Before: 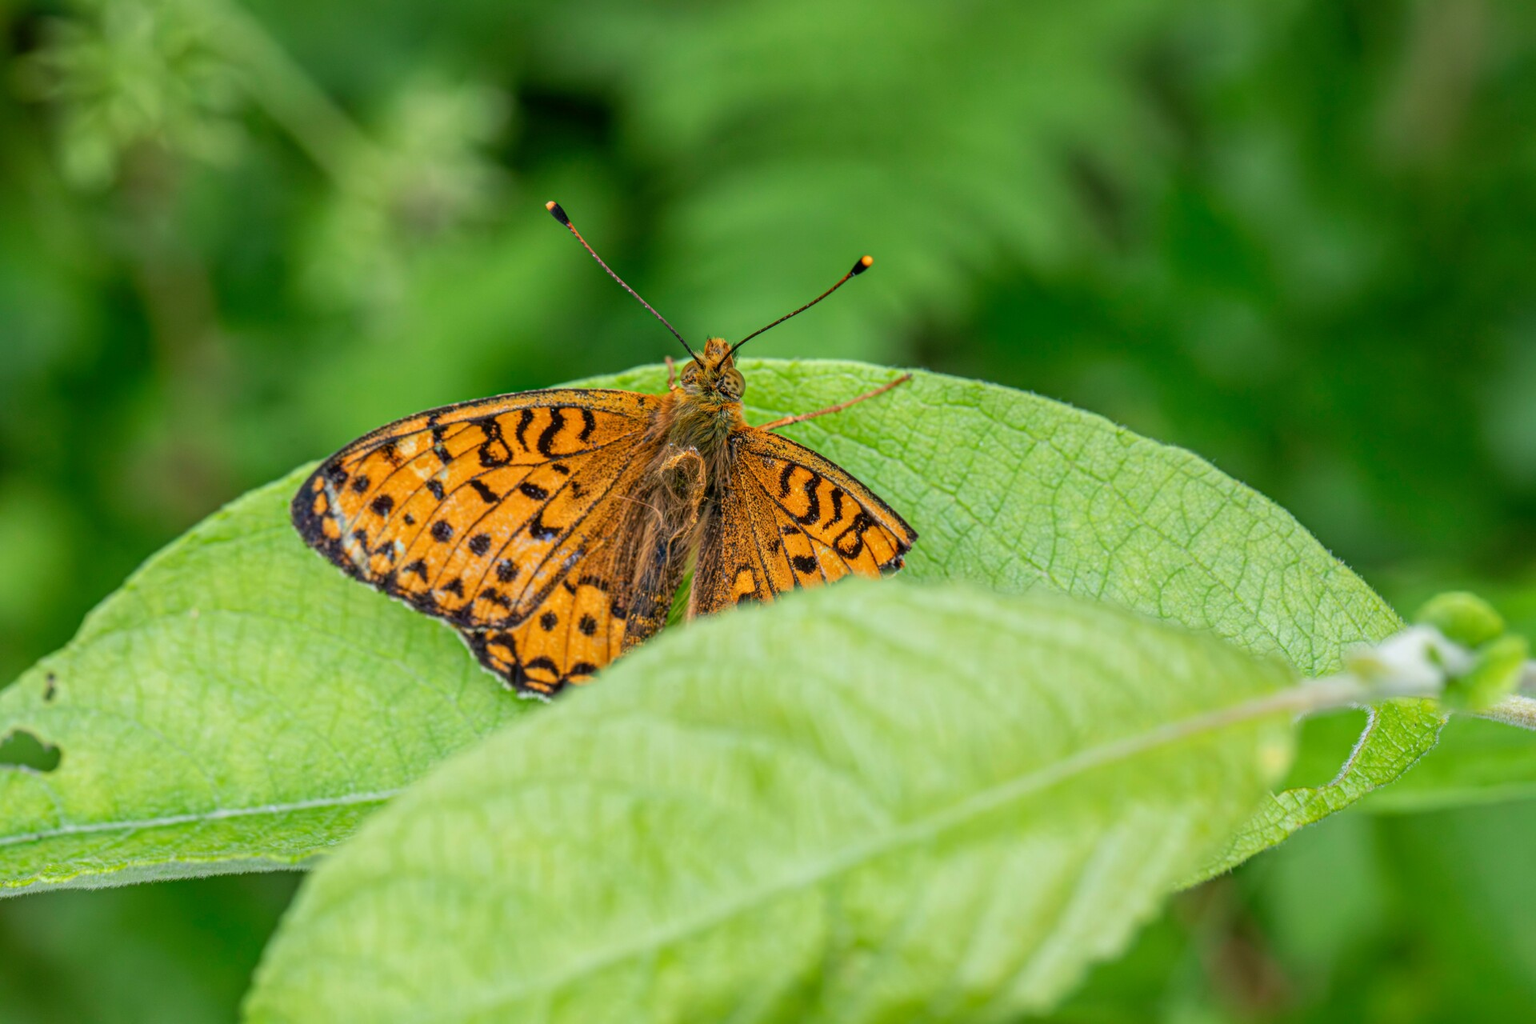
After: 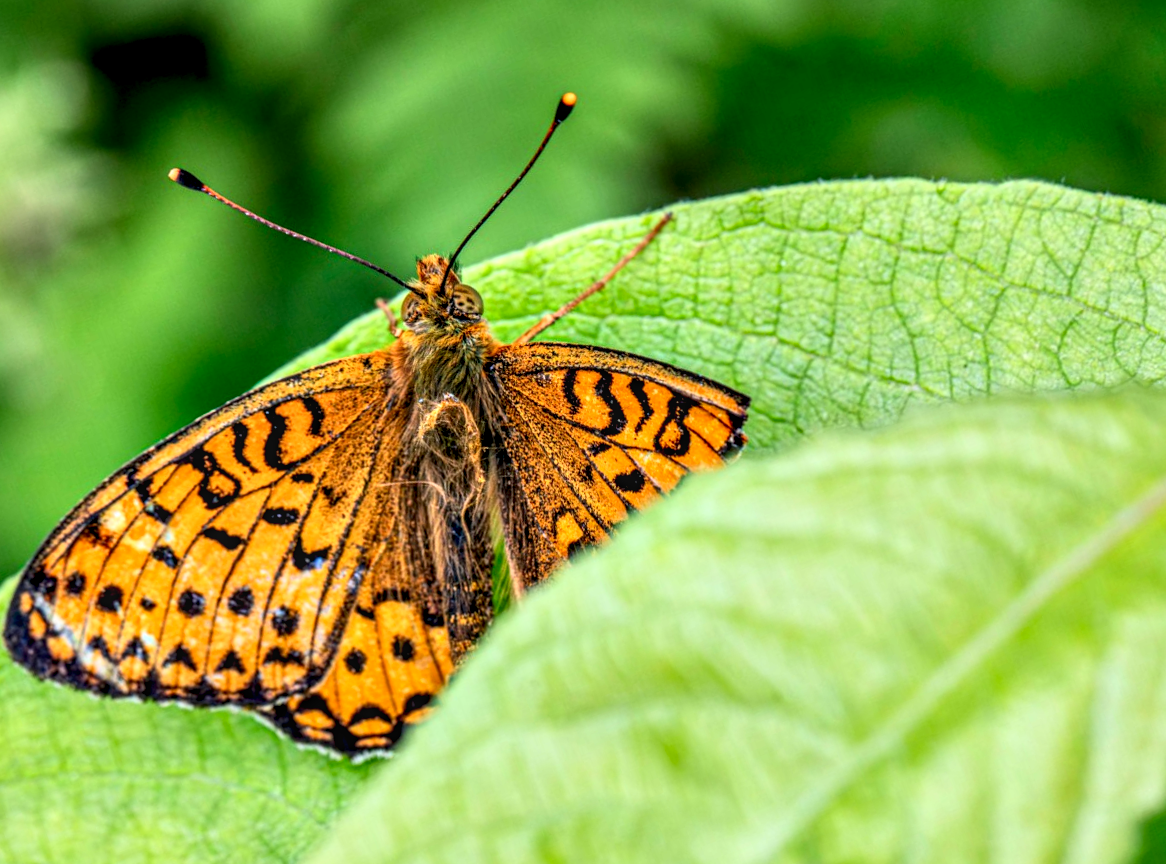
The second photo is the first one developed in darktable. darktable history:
contrast equalizer: y [[0.6 ×6], [0.55 ×6], [0 ×6], [0 ×6], [0 ×6]]
crop and rotate: angle 20.65°, left 6.995%, right 3.993%, bottom 1.065%
base curve: curves: ch0 [(0, 0) (0.666, 0.806) (1, 1)]
local contrast: on, module defaults
